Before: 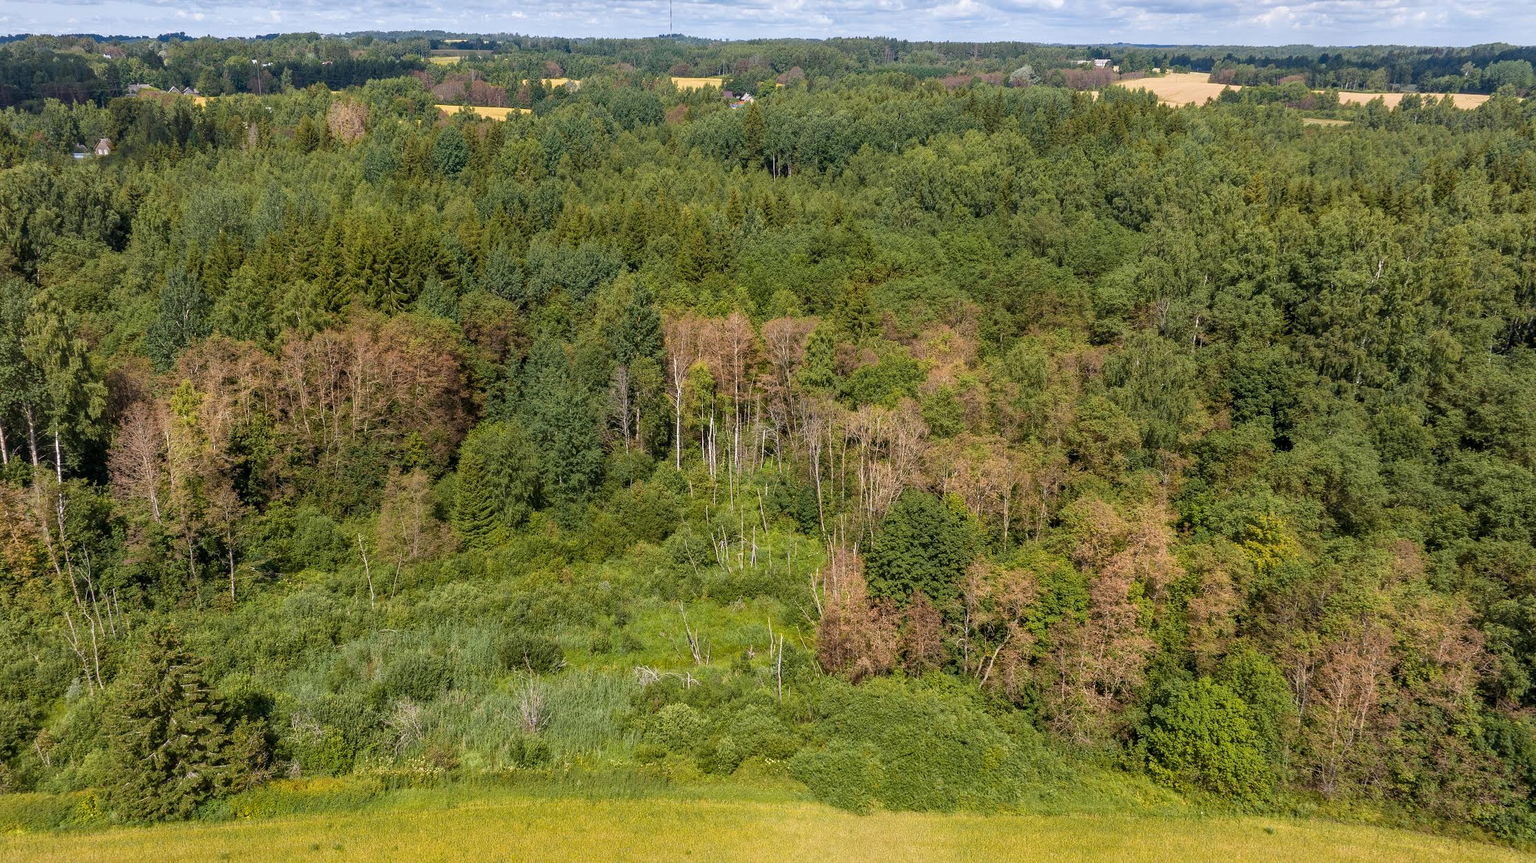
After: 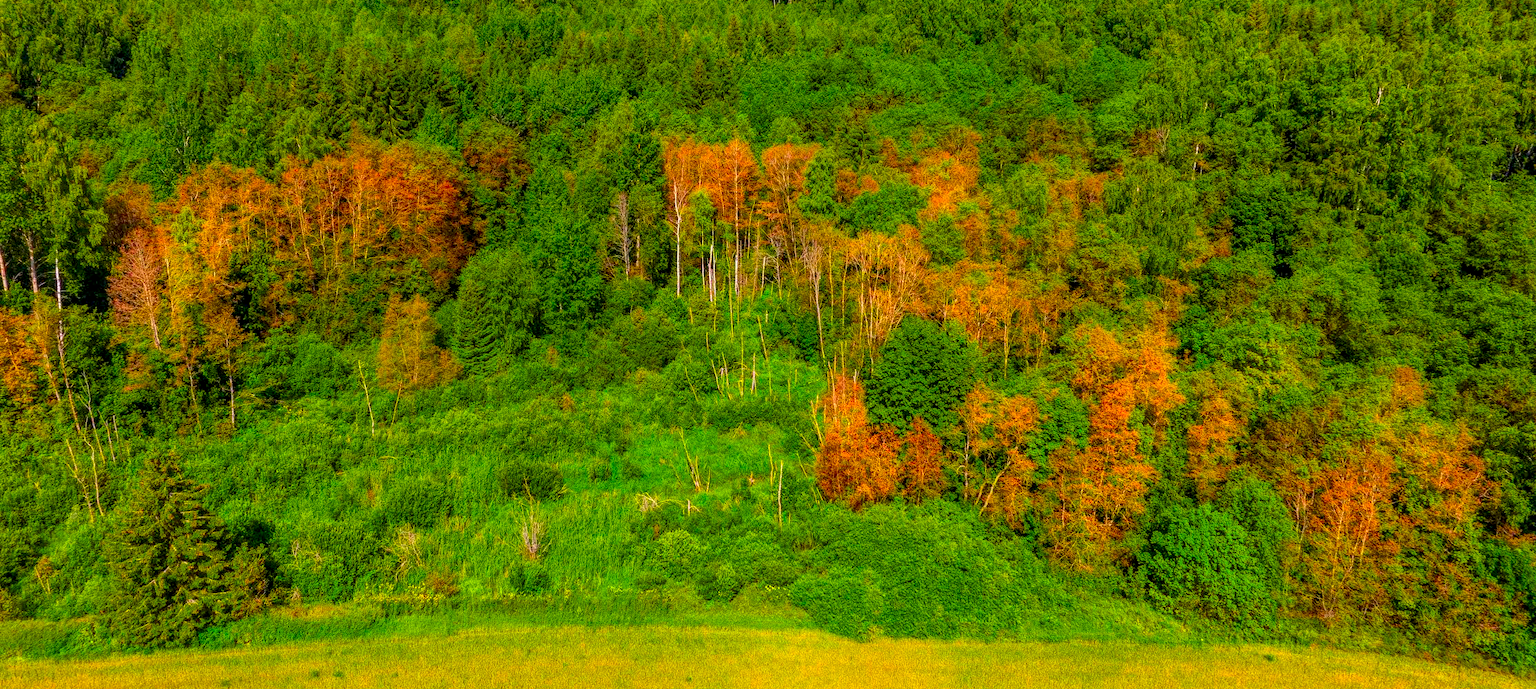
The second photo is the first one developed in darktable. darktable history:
color balance rgb: linear chroma grading › global chroma -15.79%, perceptual saturation grading › global saturation 31.219%
local contrast: highlights 91%, shadows 84%, detail 160%, midtone range 0.2
crop and rotate: top 20.119%
color correction: highlights b* -0.039, saturation 2.95
